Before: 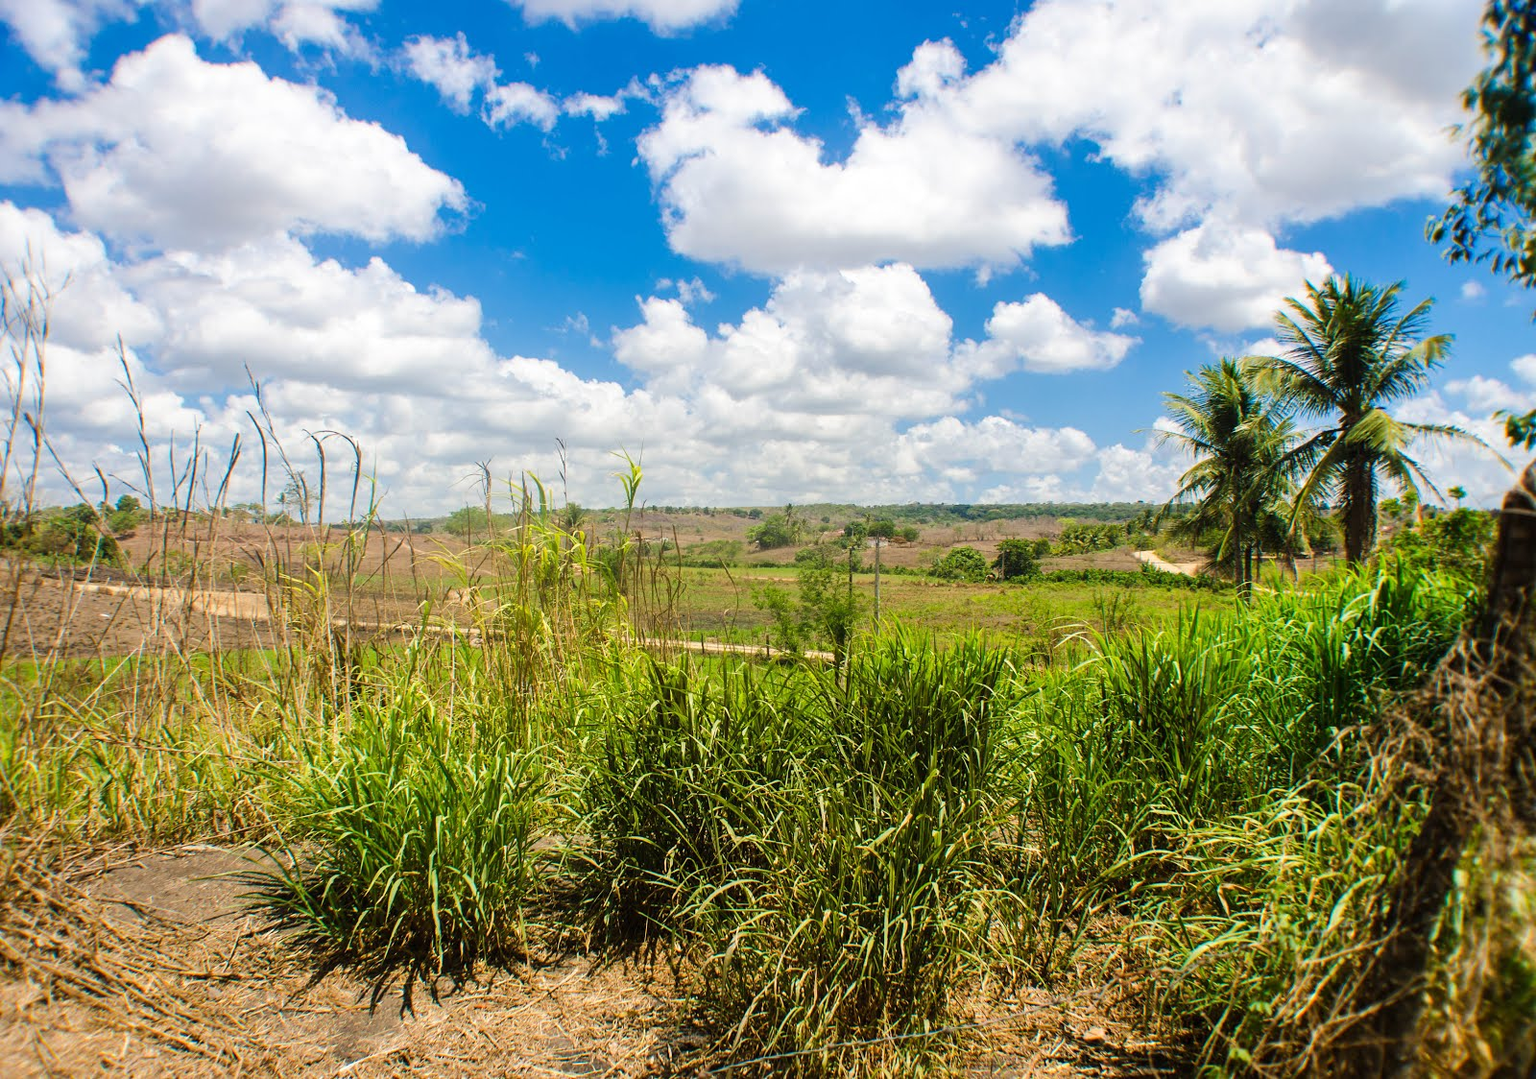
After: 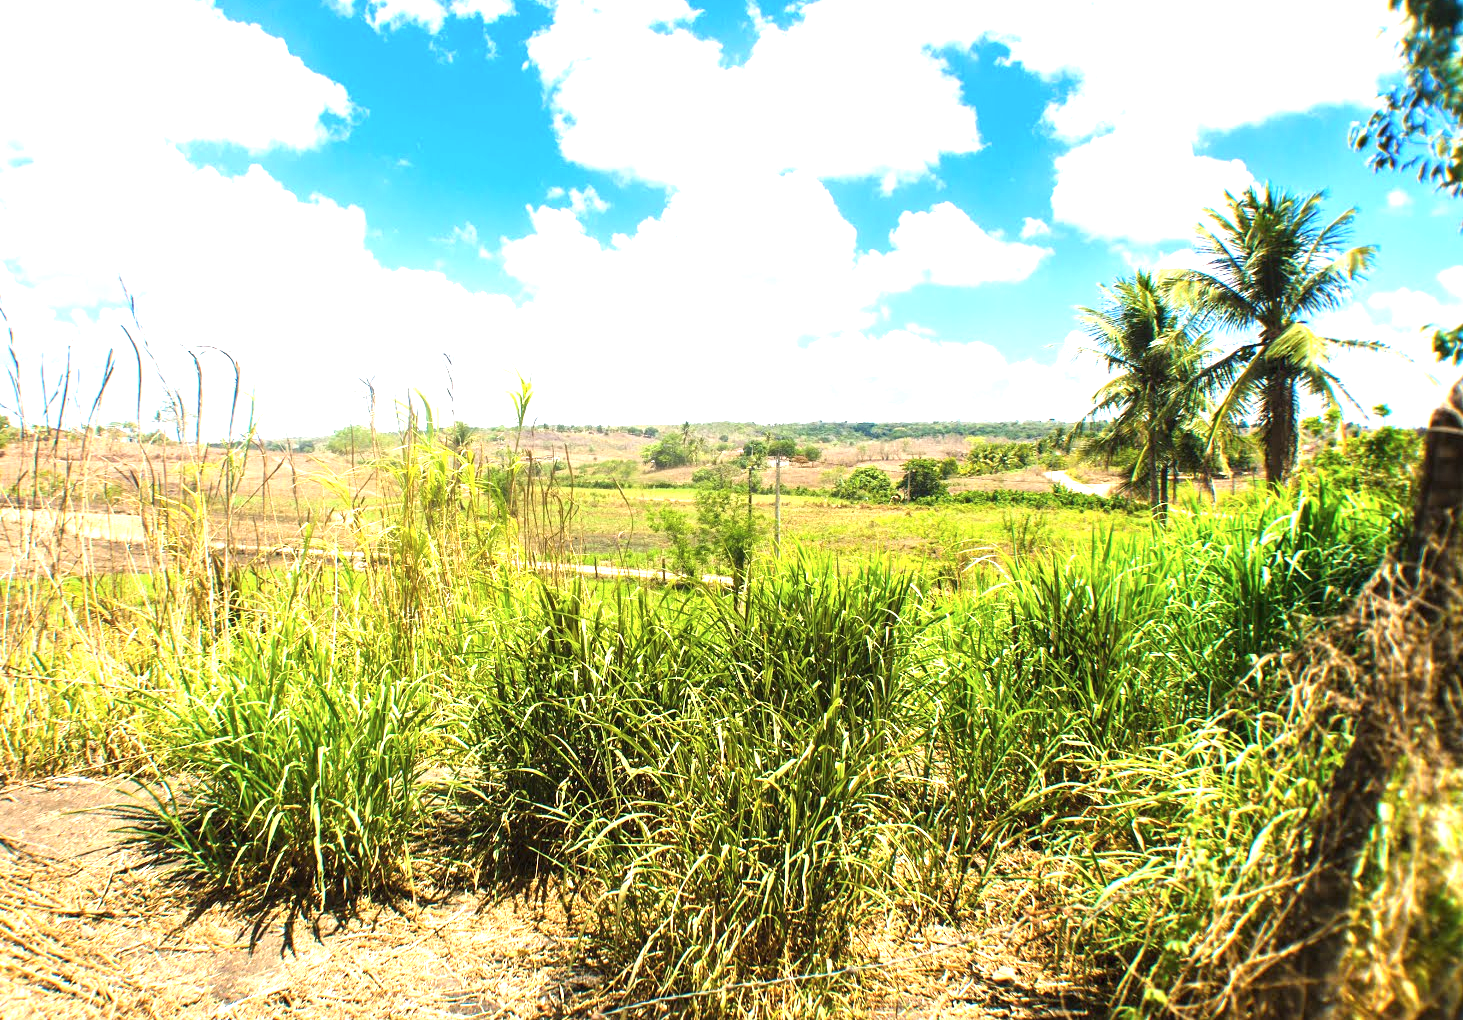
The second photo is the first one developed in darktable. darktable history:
exposure: black level correction 0, exposure 1.382 EV, compensate exposure bias true, compensate highlight preservation false
contrast brightness saturation: saturation -0.057
crop and rotate: left 8.507%, top 9.229%
